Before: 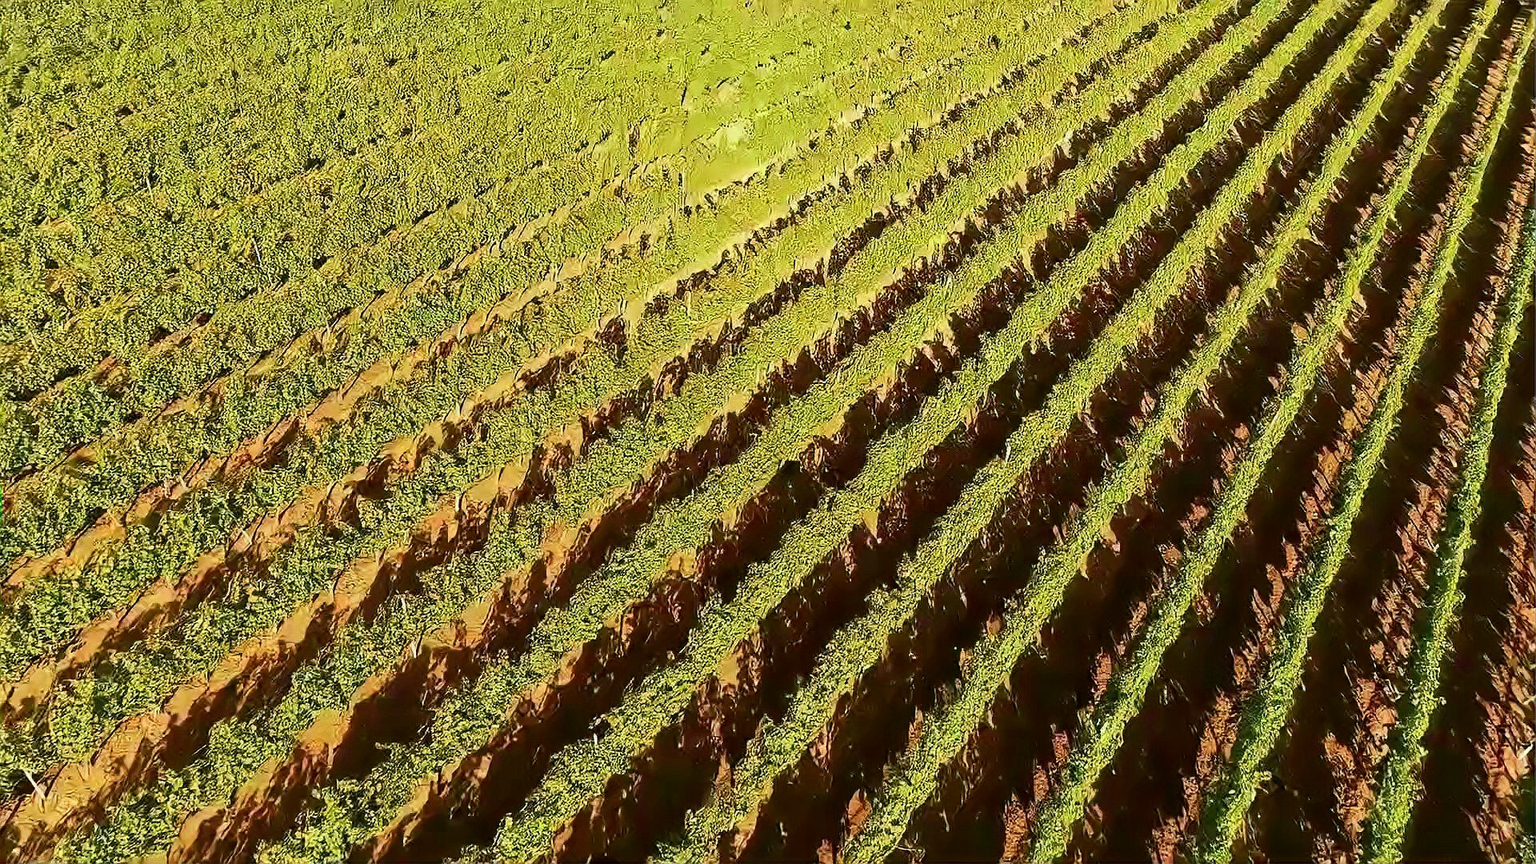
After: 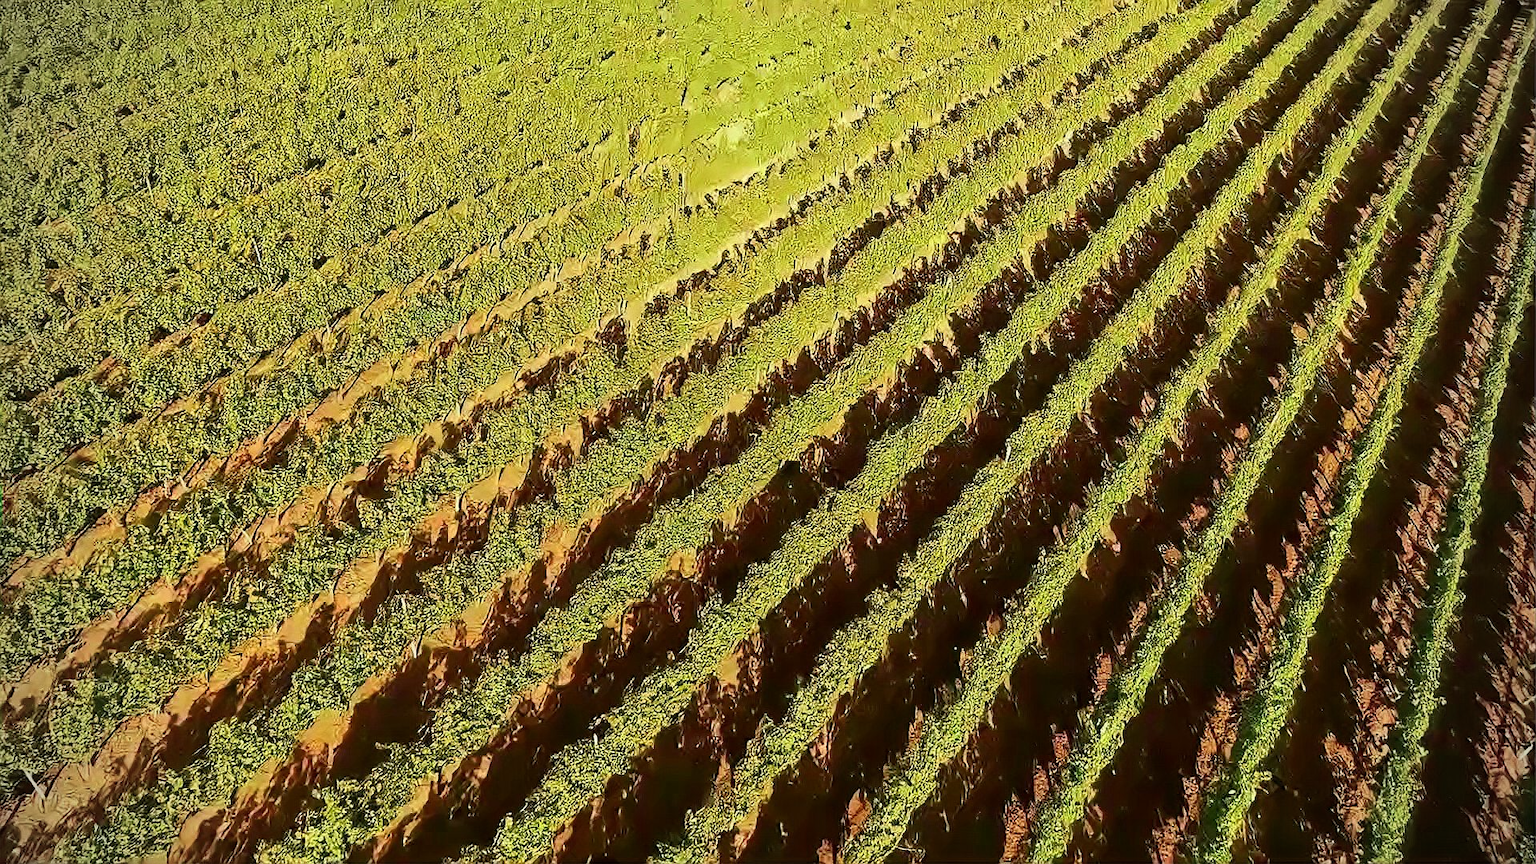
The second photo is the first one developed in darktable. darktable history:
vignetting: fall-off radius 60.92%, brightness -0.822, unbound false
